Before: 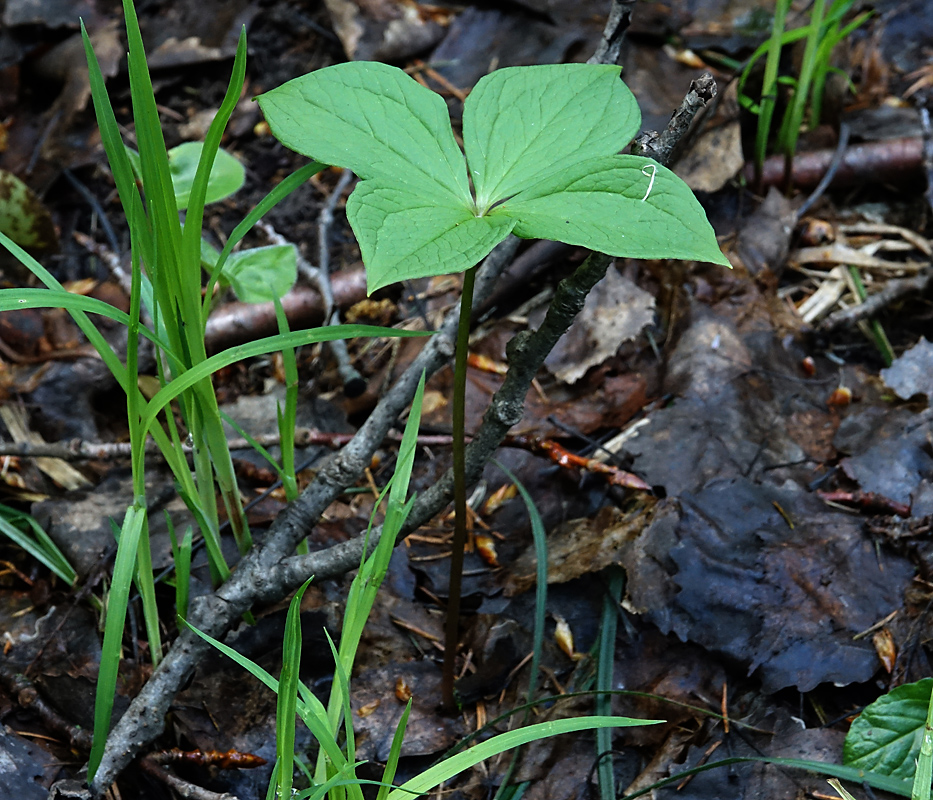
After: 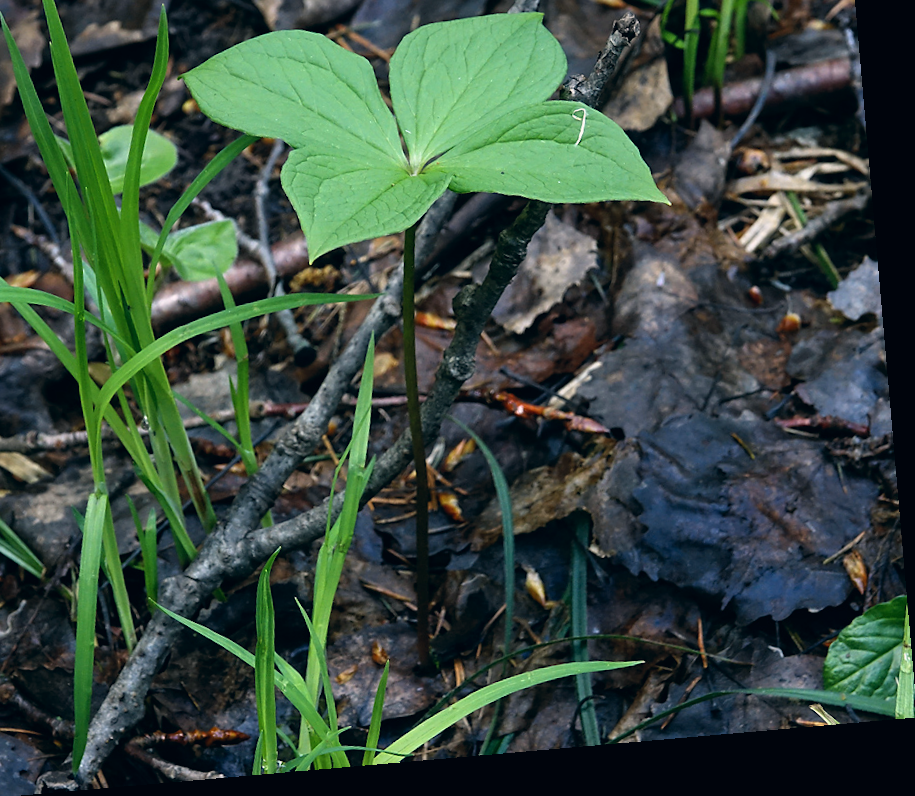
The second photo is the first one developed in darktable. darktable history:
crop and rotate: left 8.262%, top 9.226%
rotate and perspective: rotation -4.98°, automatic cropping off
color correction: highlights a* 5.38, highlights b* 5.3, shadows a* -4.26, shadows b* -5.11
